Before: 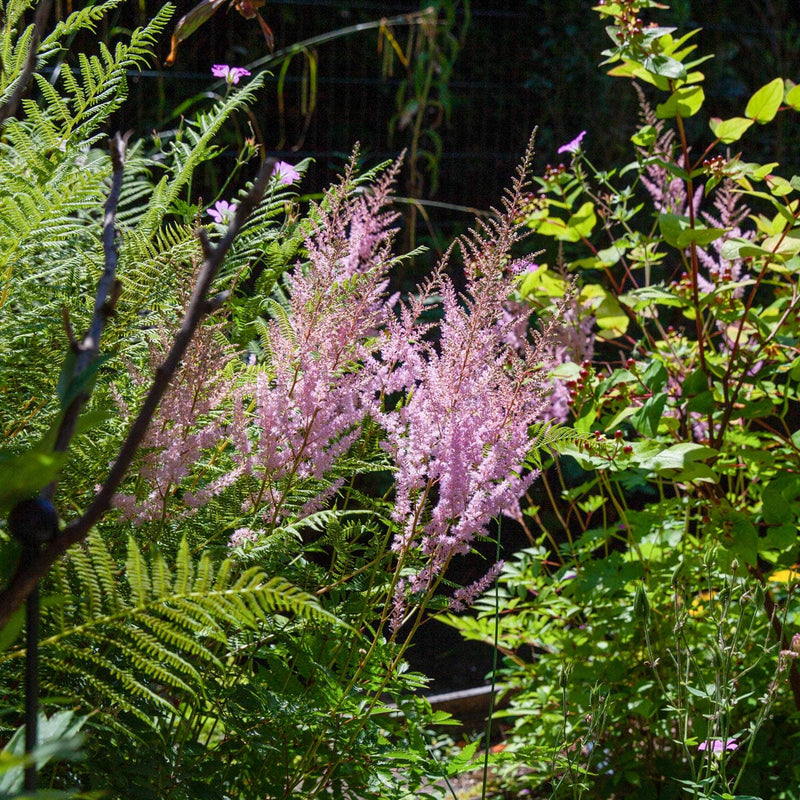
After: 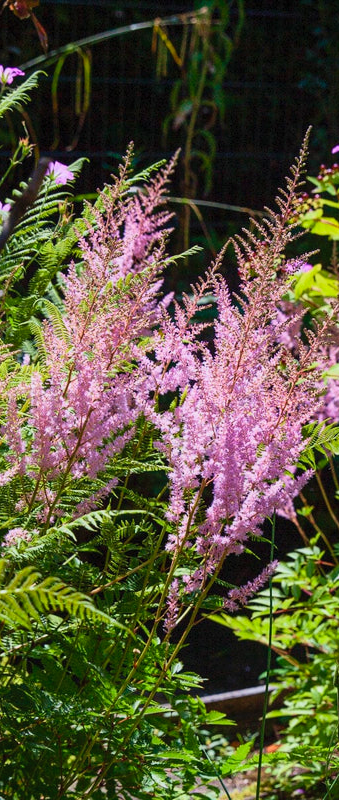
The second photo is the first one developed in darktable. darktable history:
contrast brightness saturation: contrast 0.196, brightness 0.163, saturation 0.227
velvia: on, module defaults
crop: left 28.304%, right 29.252%
exposure: exposure -0.463 EV, compensate exposure bias true, compensate highlight preservation false
